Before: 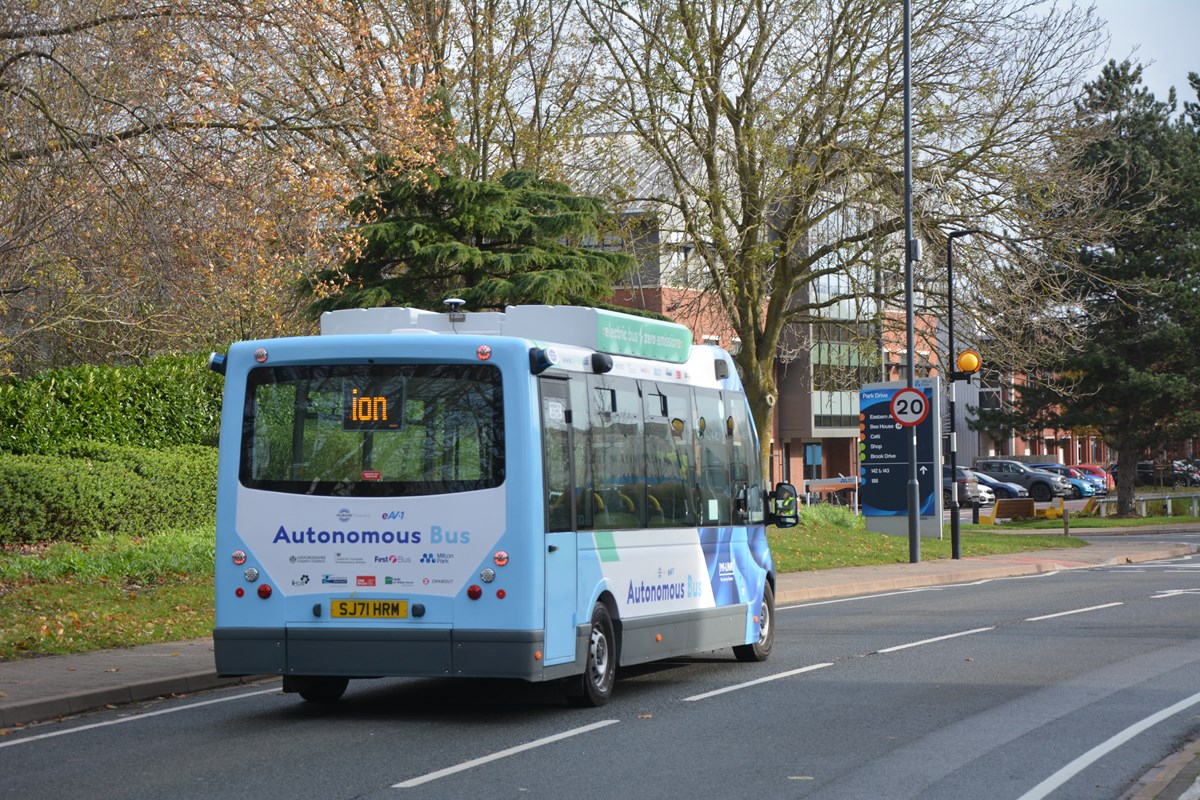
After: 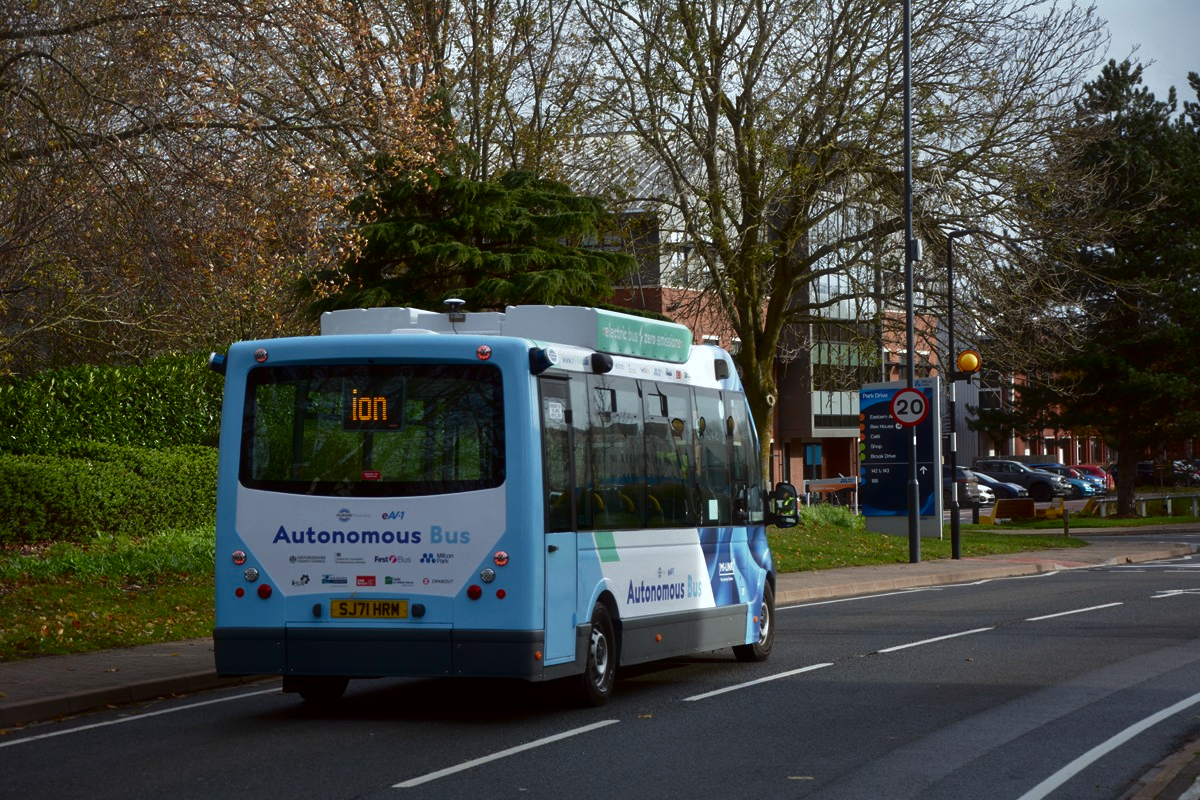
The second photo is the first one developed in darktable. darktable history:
contrast brightness saturation: brightness -0.504
haze removal: strength -0.097, adaptive false
color correction: highlights a* -3, highlights b* -2.35, shadows a* 2.23, shadows b* 2.71
